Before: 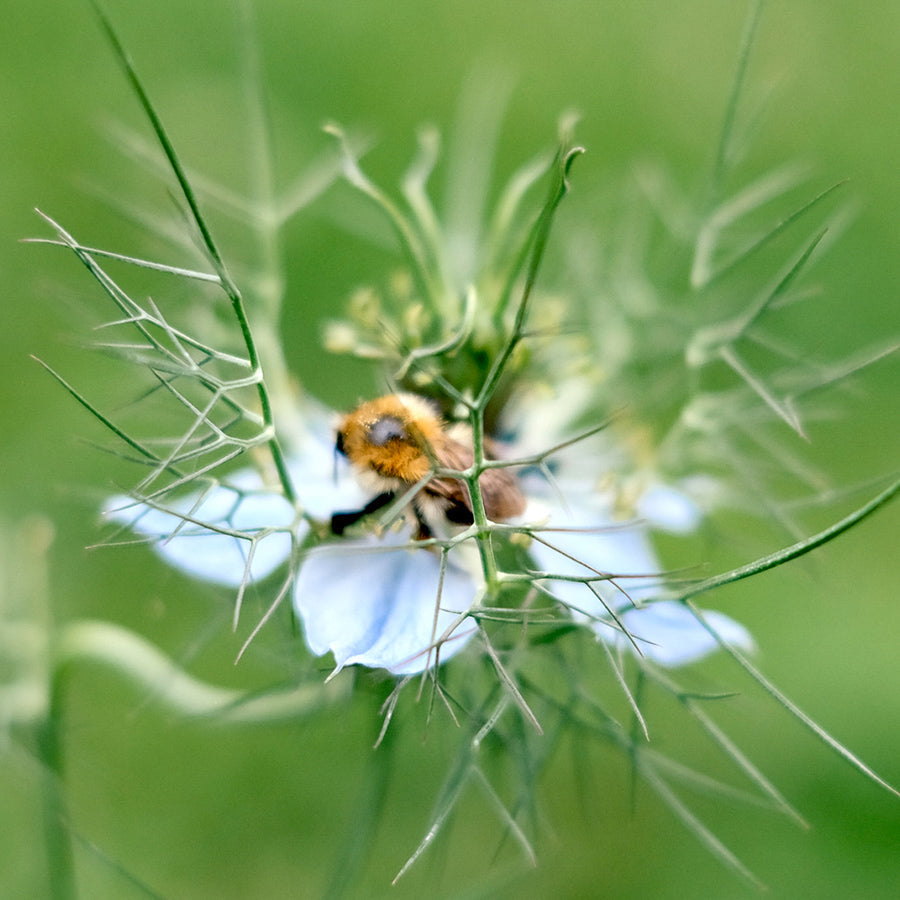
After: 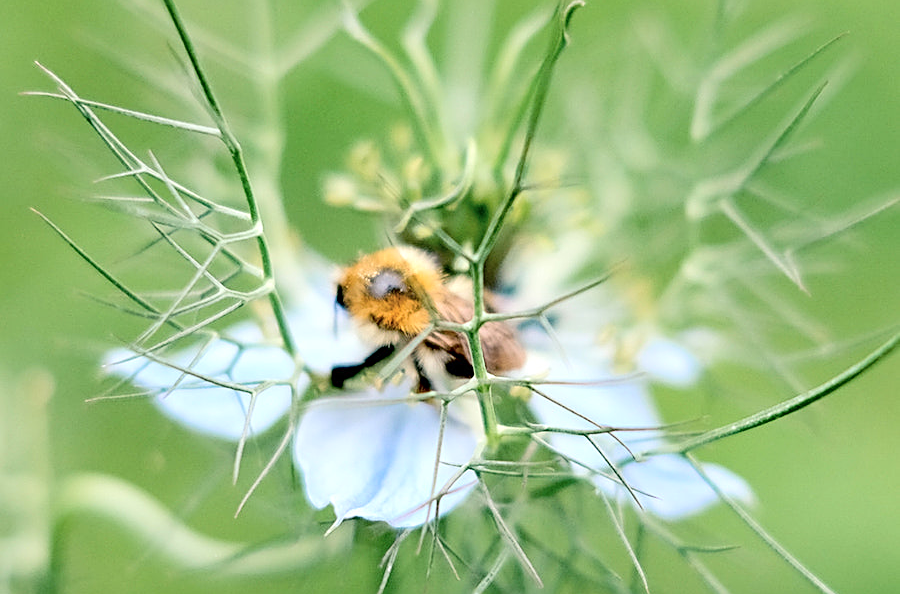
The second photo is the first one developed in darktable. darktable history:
sharpen: on, module defaults
crop: top 16.35%, bottom 16.692%
tone curve: curves: ch0 [(0, 0) (0.07, 0.057) (0.15, 0.177) (0.352, 0.445) (0.59, 0.703) (0.857, 0.908) (1, 1)], color space Lab, independent channels, preserve colors none
